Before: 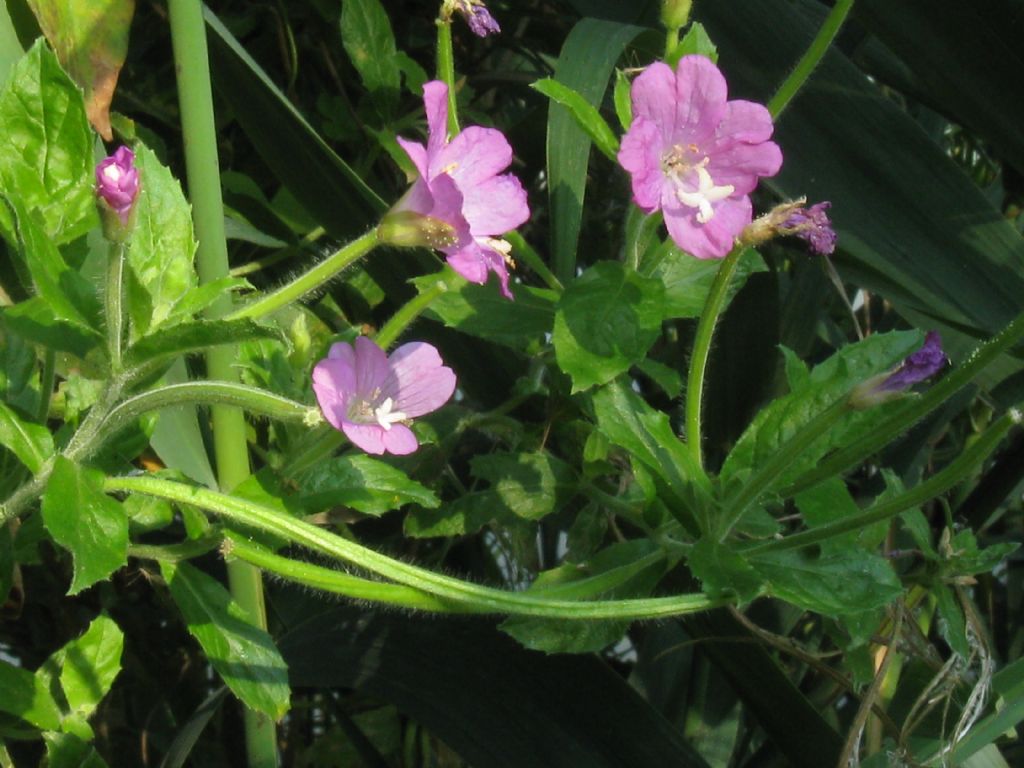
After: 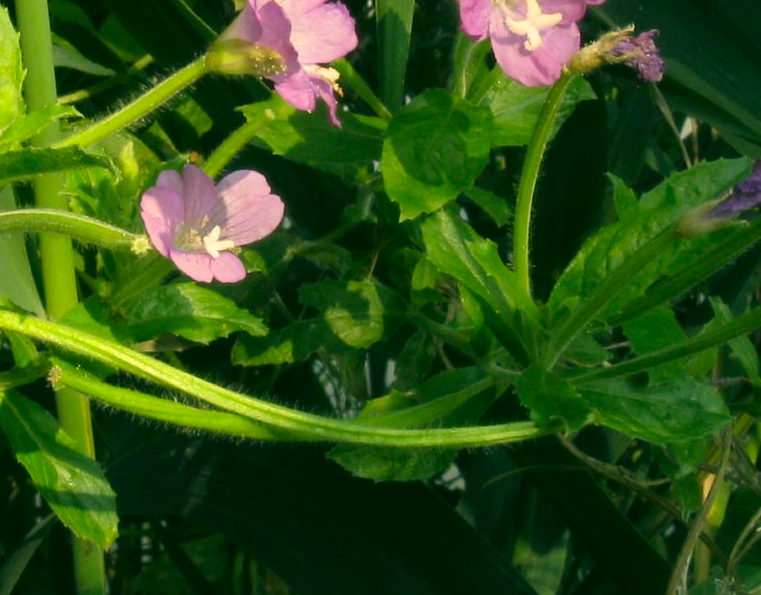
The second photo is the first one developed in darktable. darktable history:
color correction: highlights a* 5.2, highlights b* 24.11, shadows a* -15.64, shadows b* 3.77
crop: left 16.883%, top 22.432%, right 8.76%
